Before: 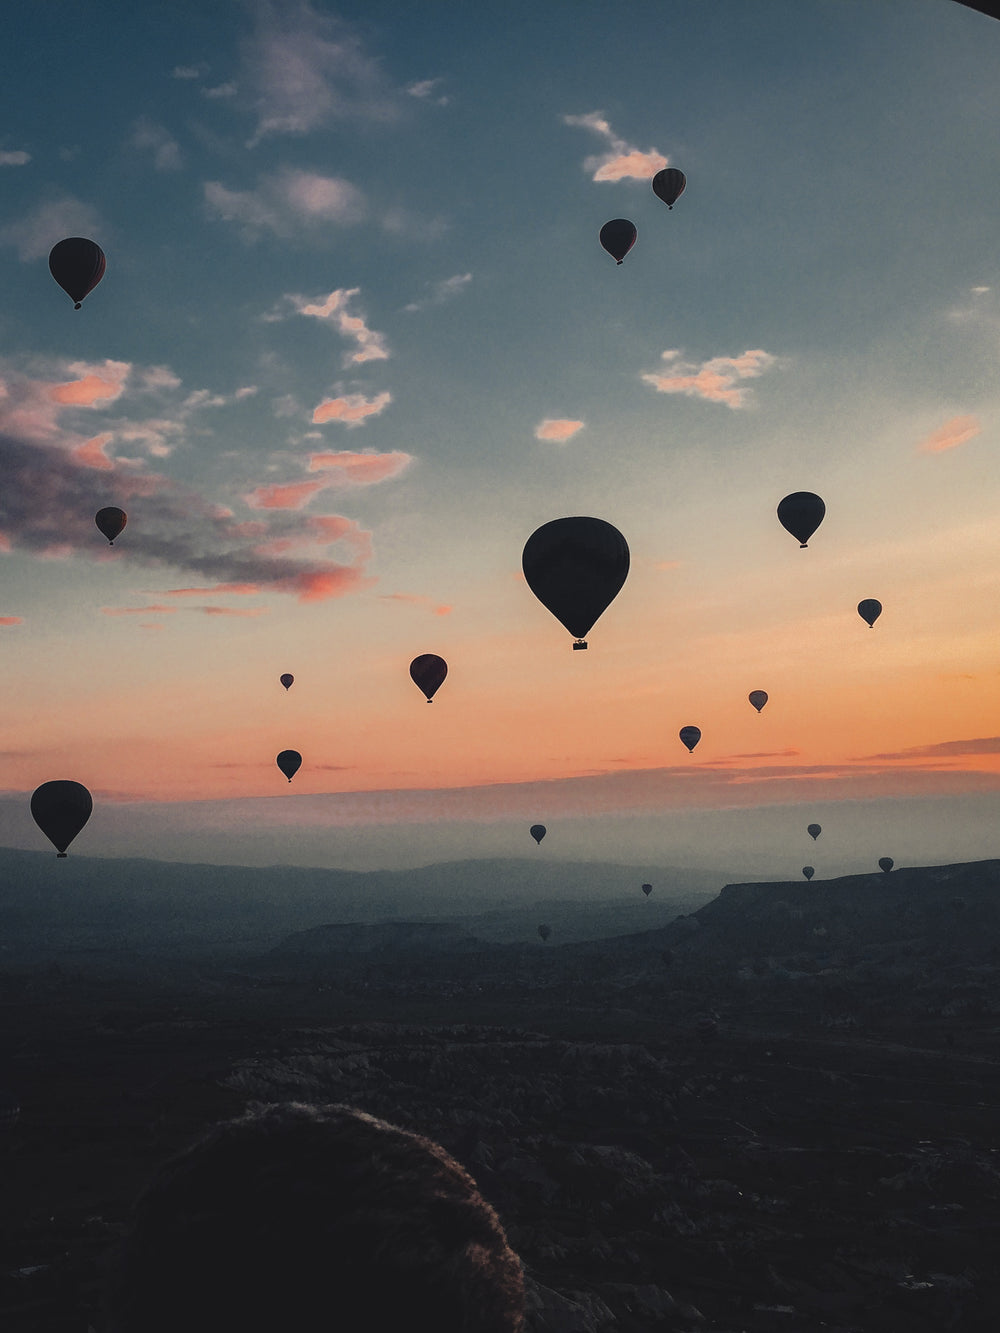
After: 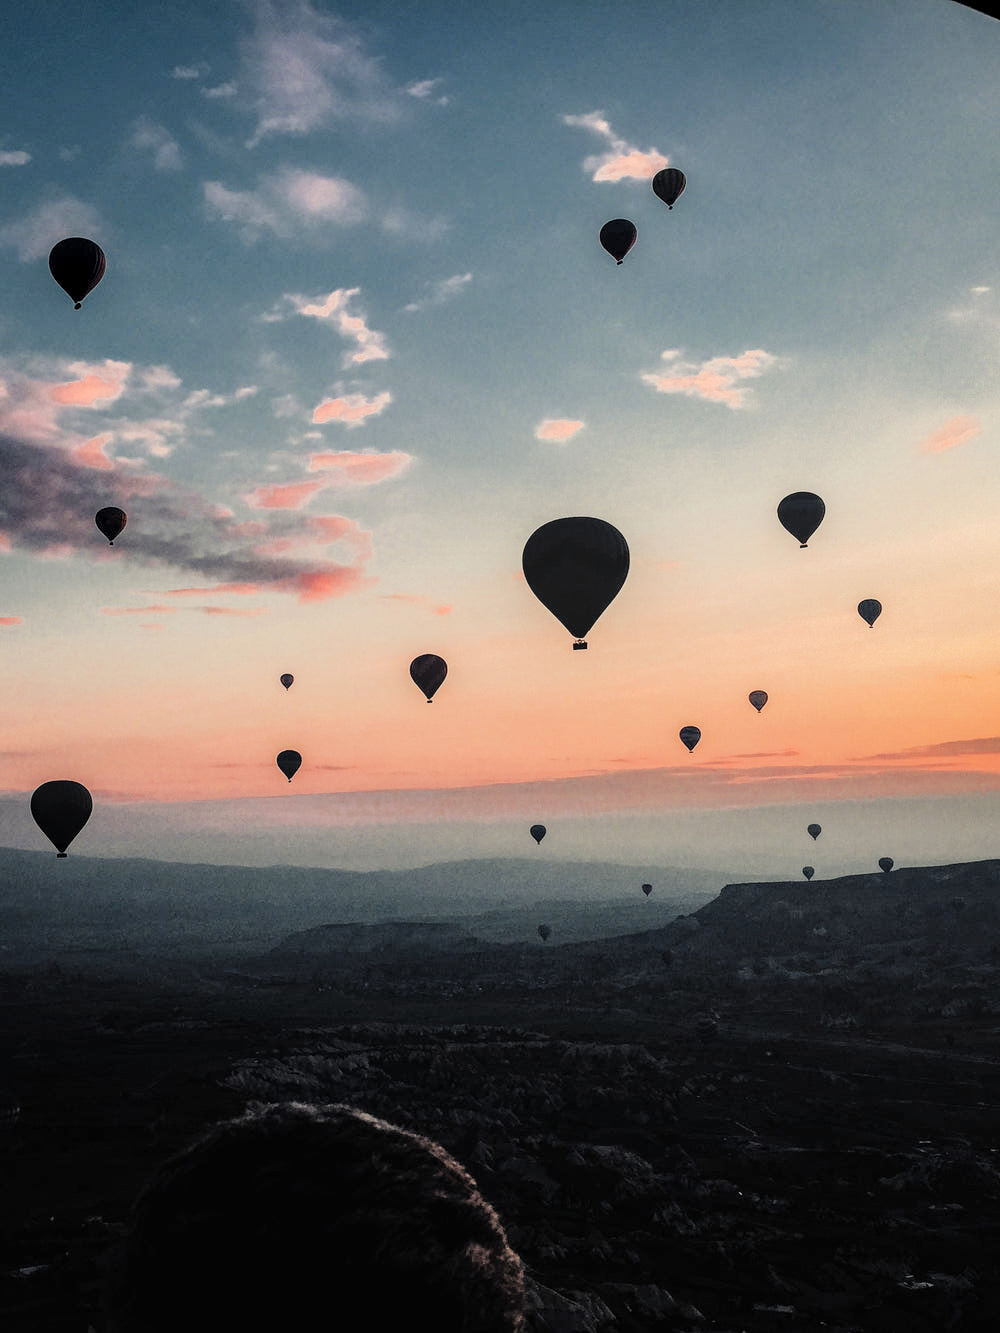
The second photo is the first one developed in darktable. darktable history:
exposure: exposure 0.767 EV, compensate exposure bias true, compensate highlight preservation false
local contrast: on, module defaults
filmic rgb: black relative exposure -5.05 EV, white relative exposure 3.96 EV, hardness 2.89, contrast 1.194
